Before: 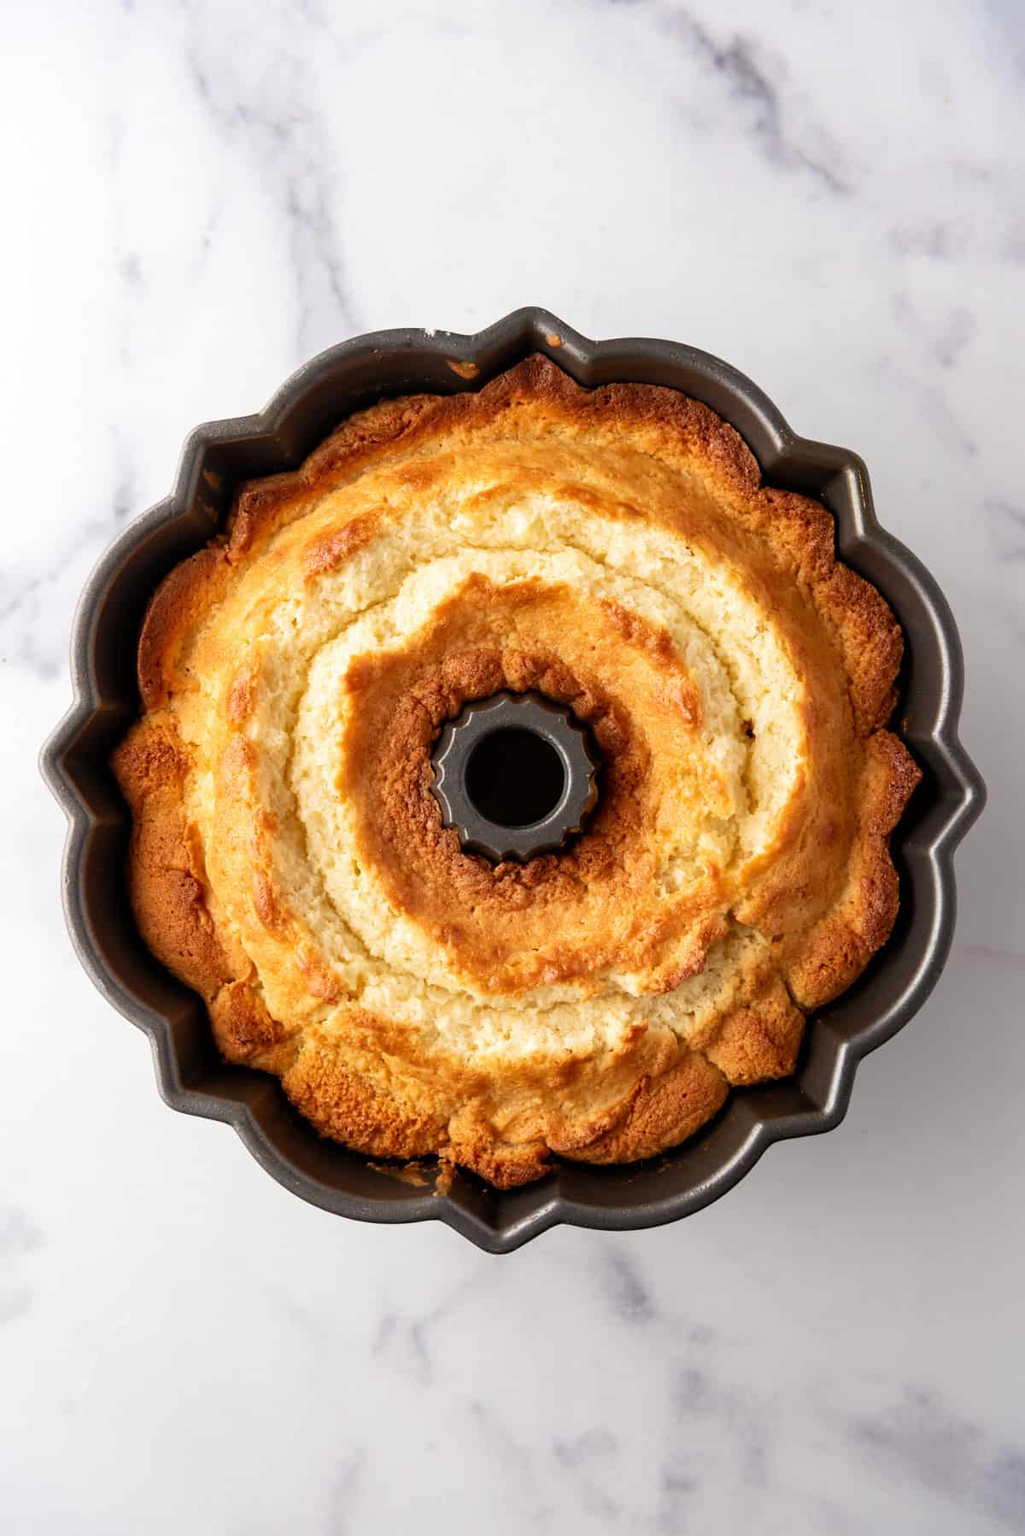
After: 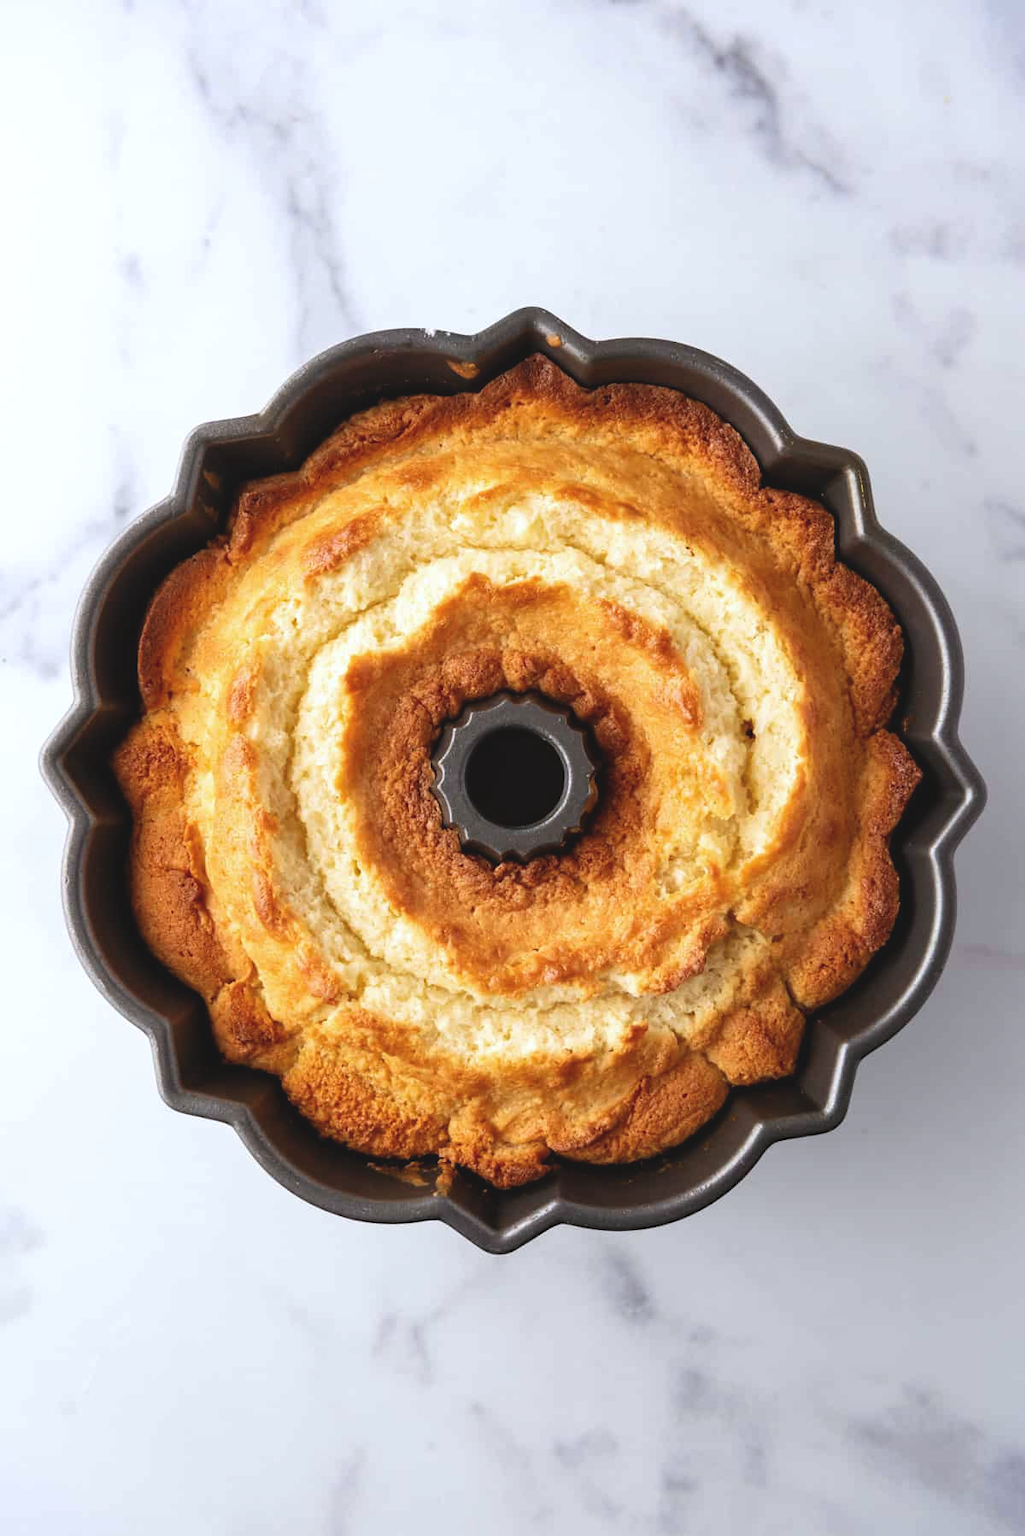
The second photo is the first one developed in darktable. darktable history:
exposure: black level correction -0.008, exposure 0.067 EV, compensate highlight preservation false
white balance: red 0.967, blue 1.049
